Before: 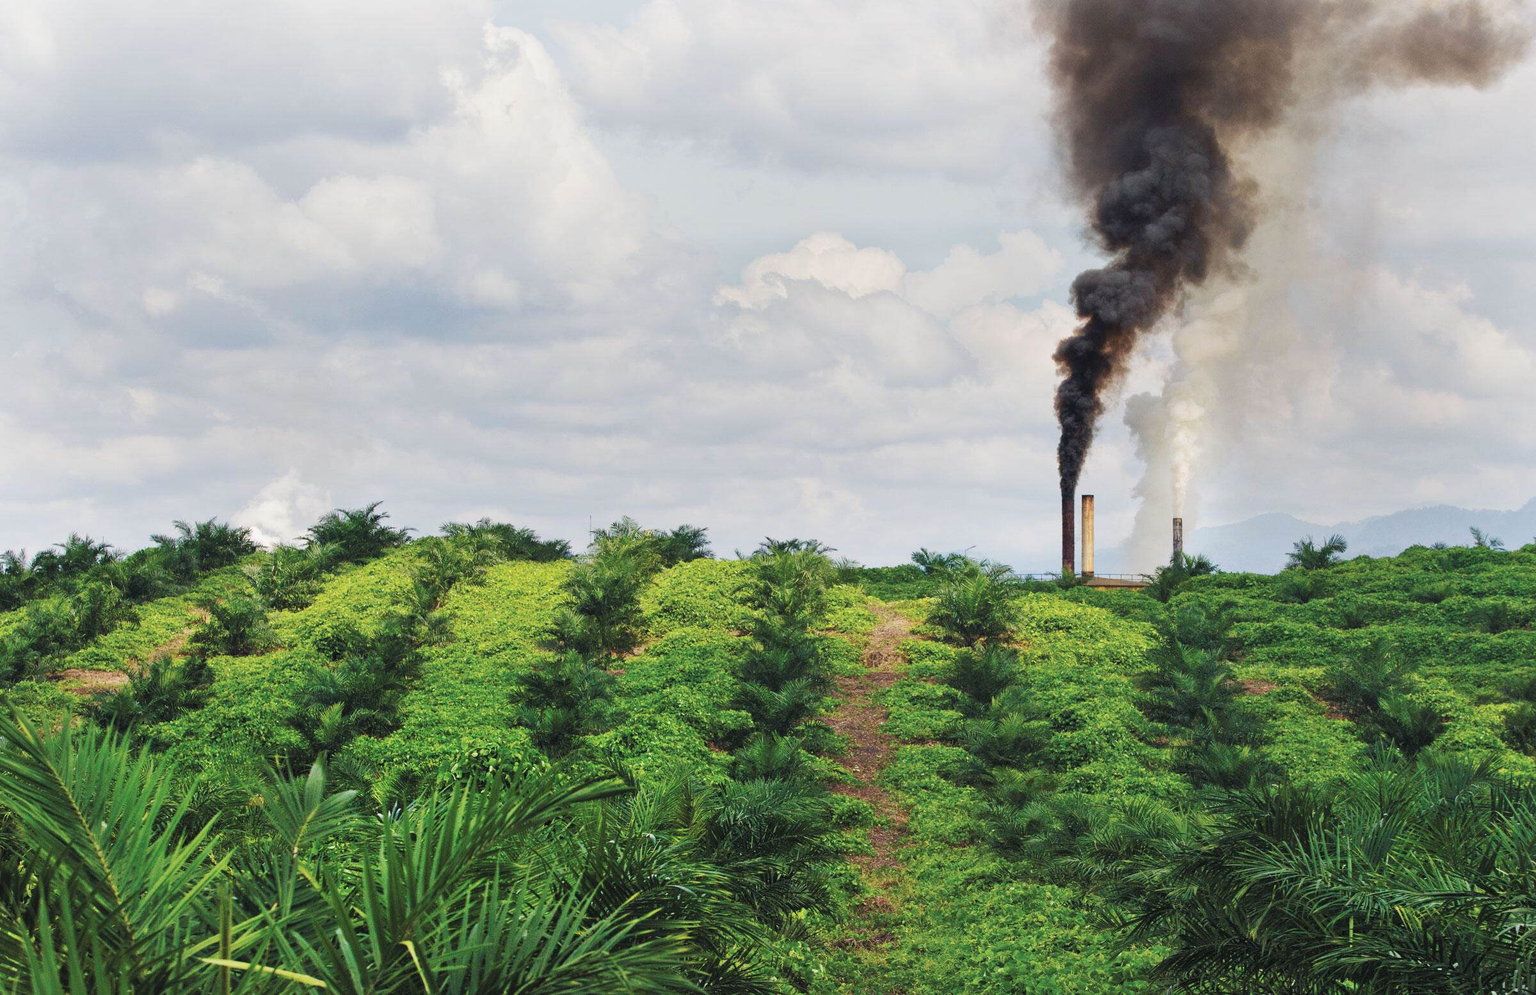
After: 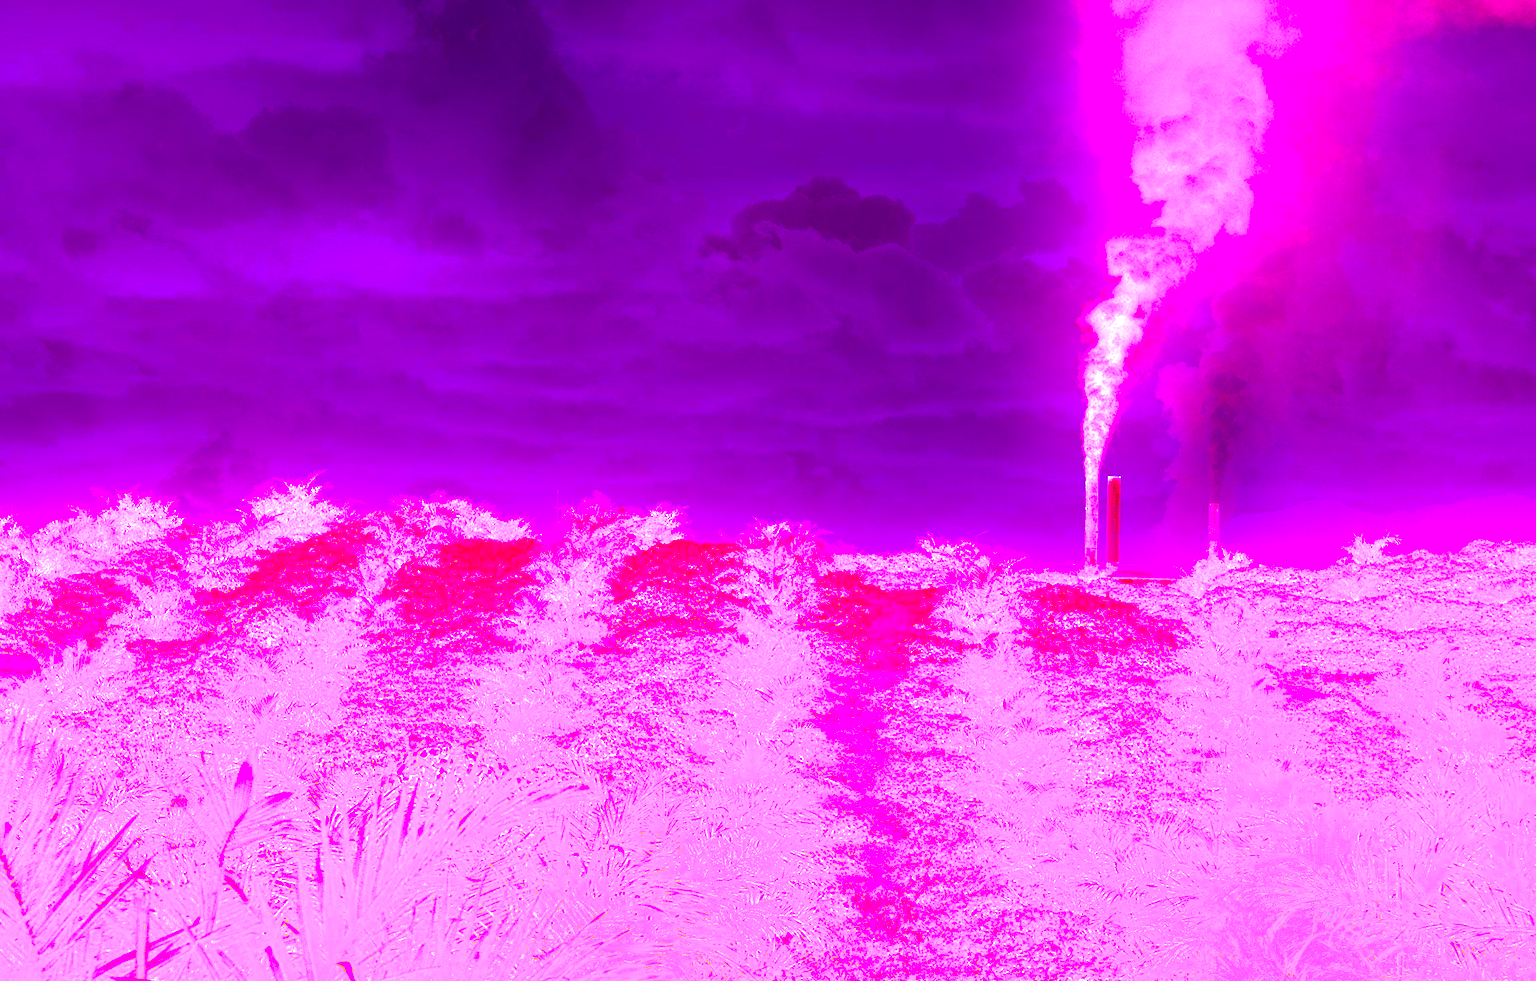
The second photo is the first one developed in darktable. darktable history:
crop and rotate: angle -1.96°, left 3.097%, top 4.154%, right 1.586%, bottom 0.529%
white balance: red 8, blue 8
exposure: black level correction -0.015, compensate highlight preservation false
rotate and perspective: rotation -1°, crop left 0.011, crop right 0.989, crop top 0.025, crop bottom 0.975
color balance: lift [0.991, 1, 1, 1], gamma [0.996, 1, 1, 1], input saturation 98.52%, contrast 20.34%, output saturation 103.72%
bloom: on, module defaults
base curve: curves: ch0 [(0, 0) (0.036, 0.025) (0.121, 0.166) (0.206, 0.329) (0.605, 0.79) (1, 1)], preserve colors none
contrast brightness saturation: contrast -0.02, brightness -0.01, saturation 0.03
